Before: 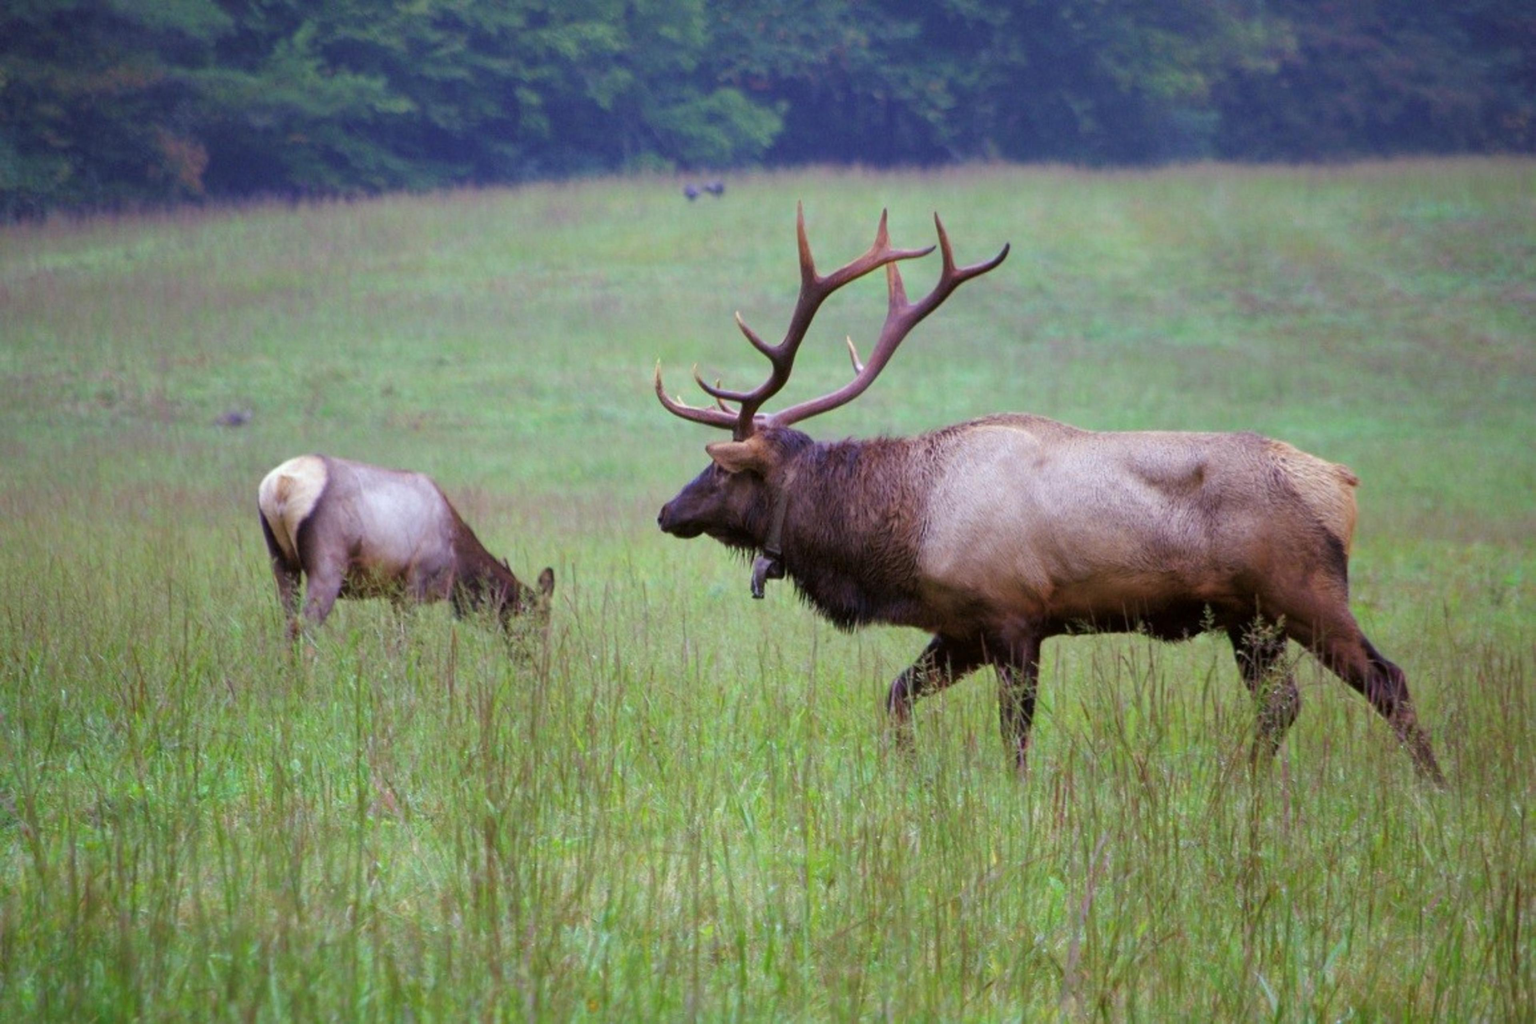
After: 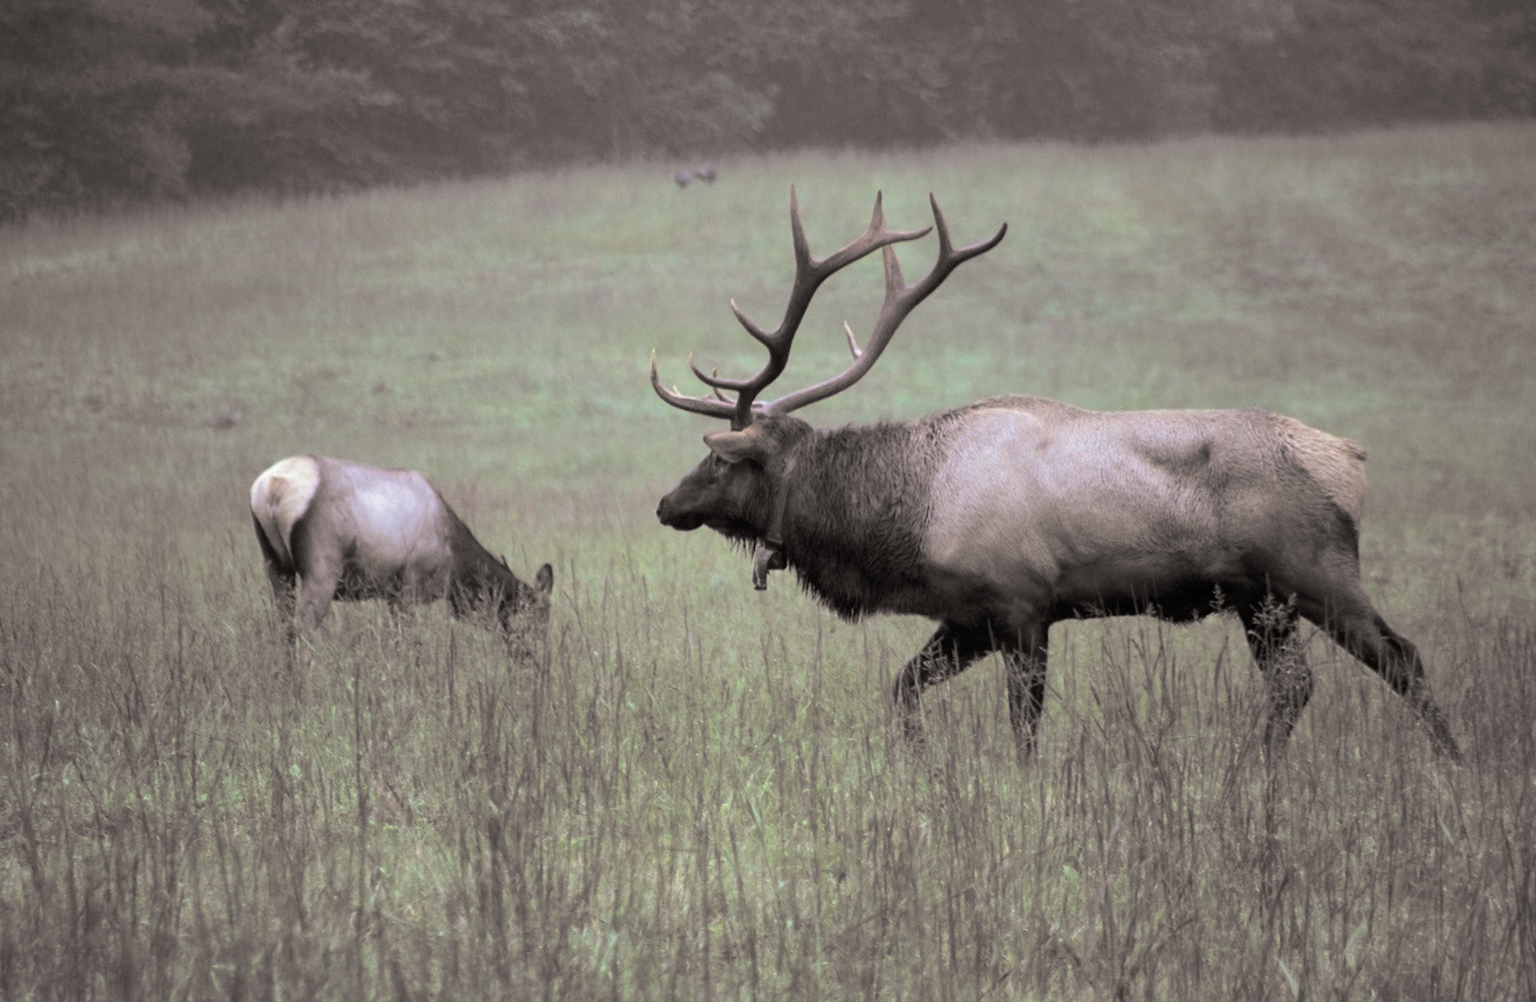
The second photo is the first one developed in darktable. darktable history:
tone equalizer: on, module defaults
exposure: exposure -0.021 EV, compensate highlight preservation false
rotate and perspective: rotation -1.42°, crop left 0.016, crop right 0.984, crop top 0.035, crop bottom 0.965
color balance rgb: on, module defaults
split-toning: shadows › hue 26°, shadows › saturation 0.09, highlights › hue 40°, highlights › saturation 0.18, balance -63, compress 0%
